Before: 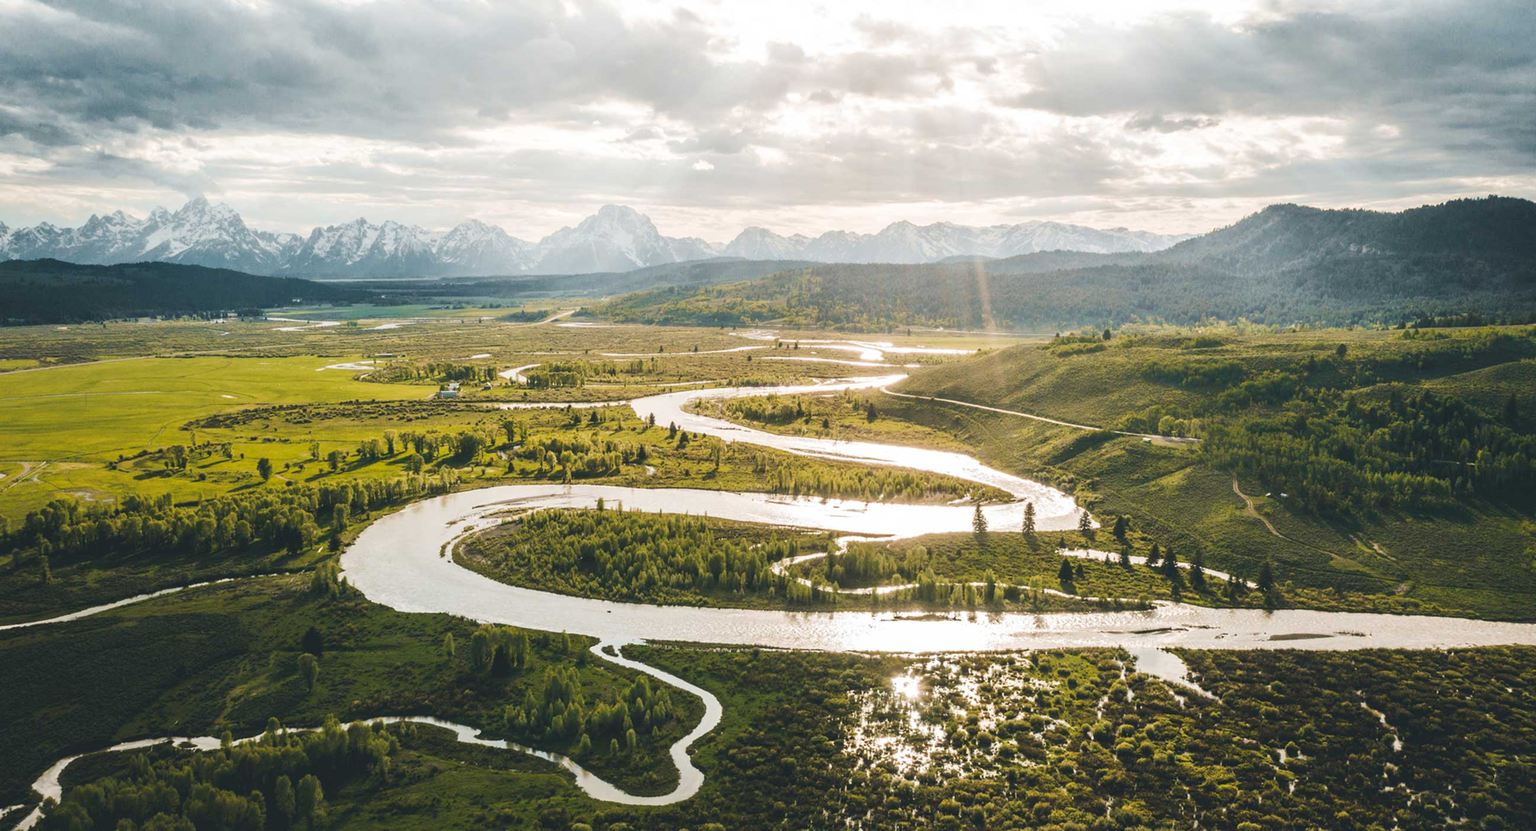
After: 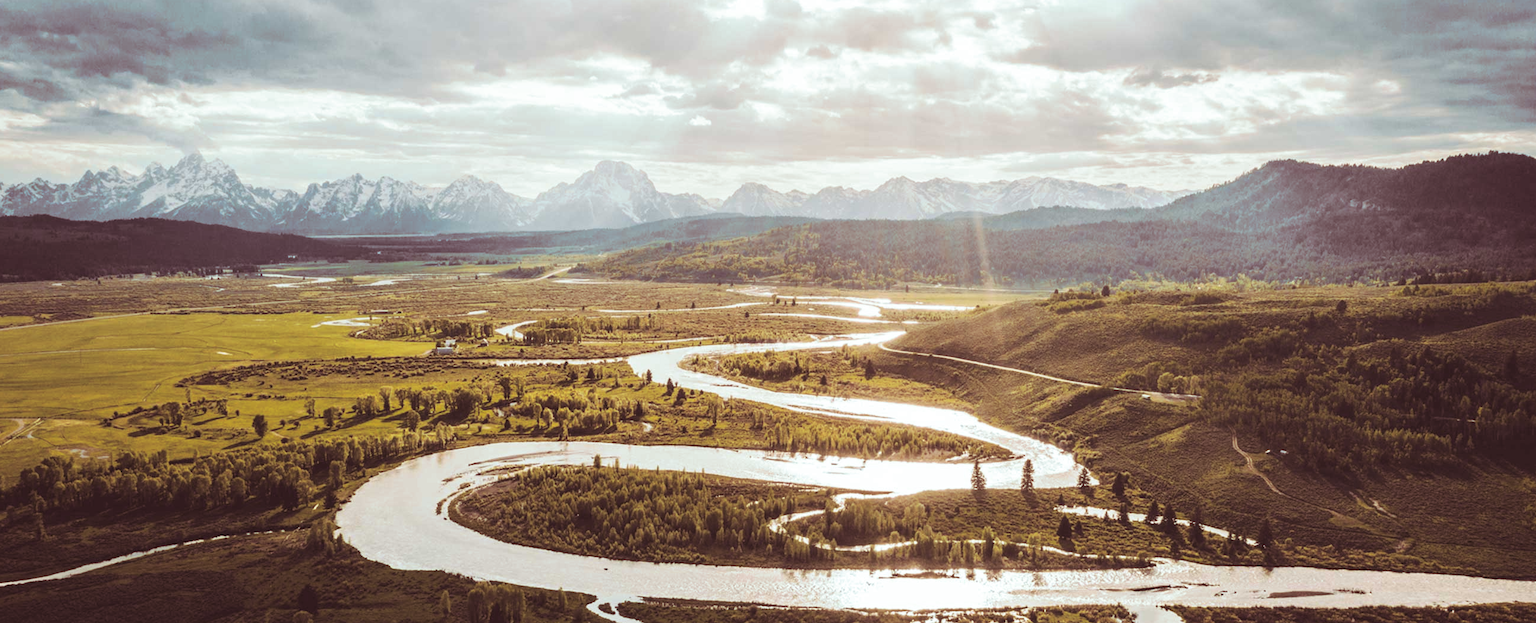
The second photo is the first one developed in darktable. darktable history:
crop: left 0.387%, top 5.469%, bottom 19.809%
split-toning: highlights › hue 180°
